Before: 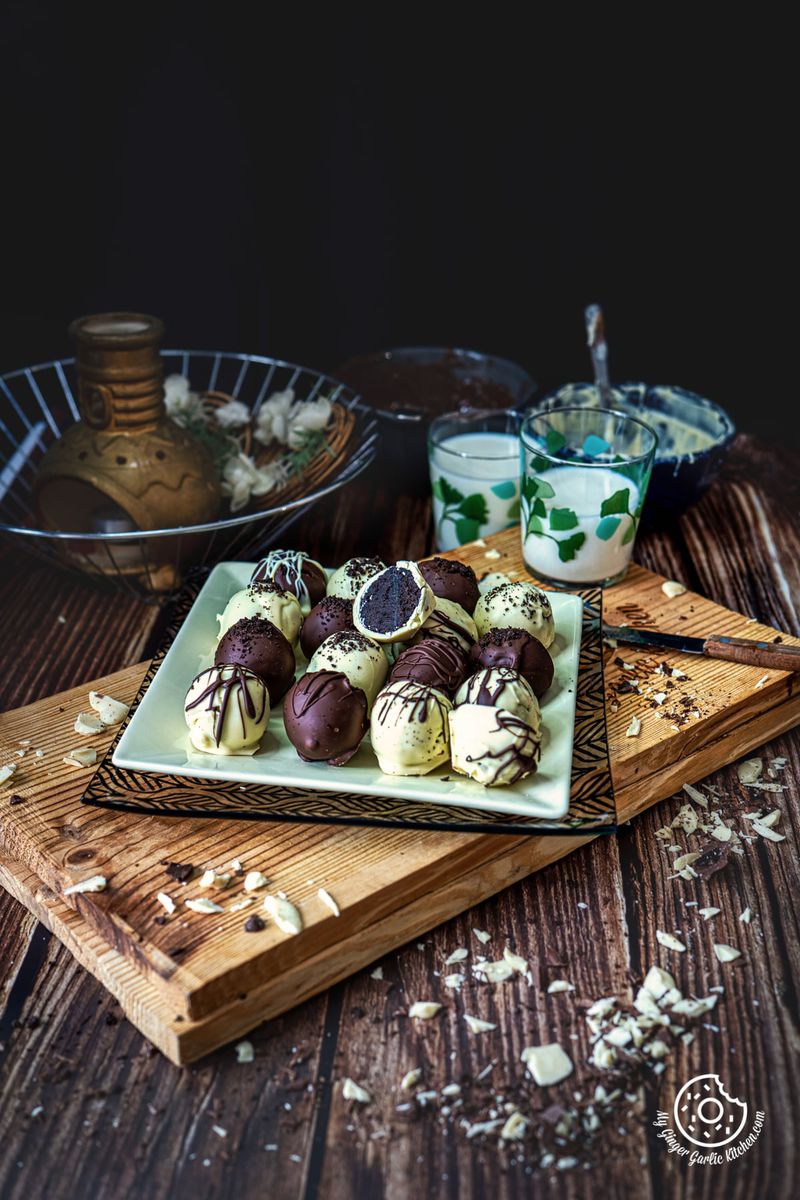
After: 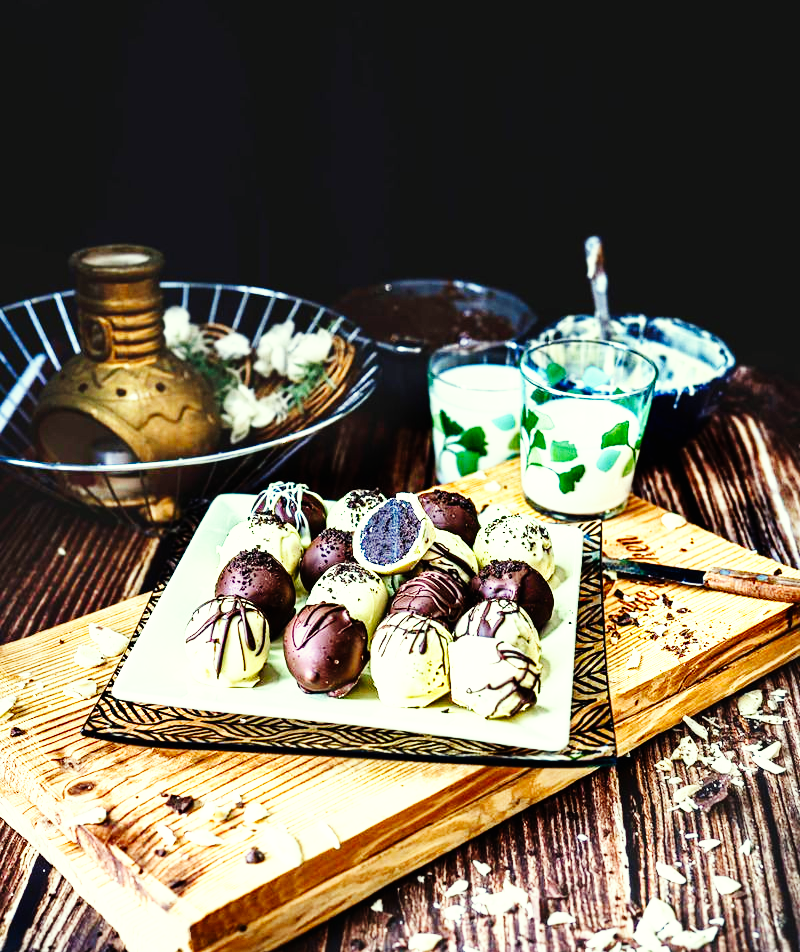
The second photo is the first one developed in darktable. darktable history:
crop and rotate: top 5.667%, bottom 14.937%
exposure: black level correction 0, exposure 1 EV, compensate exposure bias true, compensate highlight preservation false
tone equalizer: -8 EV -0.417 EV, -7 EV -0.389 EV, -6 EV -0.333 EV, -5 EV -0.222 EV, -3 EV 0.222 EV, -2 EV 0.333 EV, -1 EV 0.389 EV, +0 EV 0.417 EV, edges refinement/feathering 500, mask exposure compensation -1.57 EV, preserve details no
color correction: highlights a* -4.28, highlights b* 6.53
base curve: curves: ch0 [(0, 0) (0, 0) (0.002, 0.001) (0.008, 0.003) (0.019, 0.011) (0.037, 0.037) (0.064, 0.11) (0.102, 0.232) (0.152, 0.379) (0.216, 0.524) (0.296, 0.665) (0.394, 0.789) (0.512, 0.881) (0.651, 0.945) (0.813, 0.986) (1, 1)], preserve colors none
